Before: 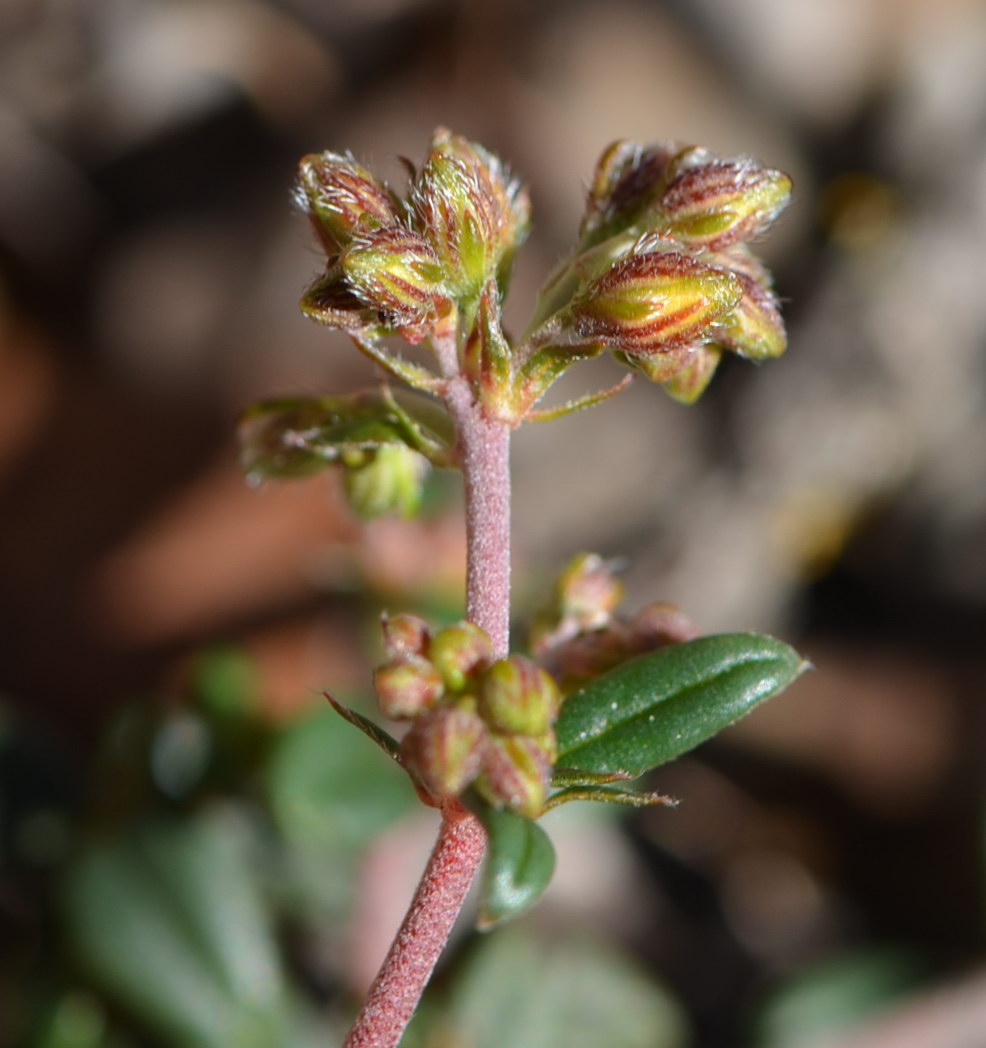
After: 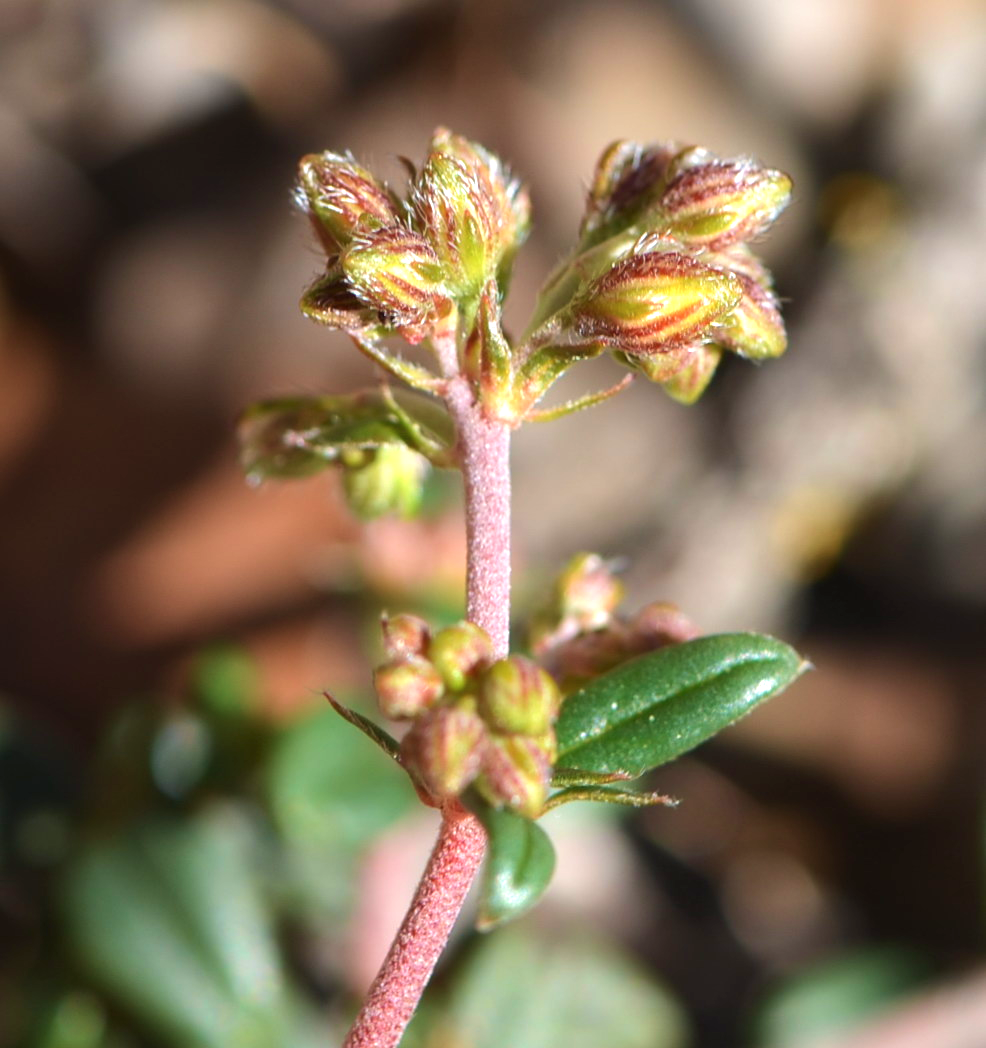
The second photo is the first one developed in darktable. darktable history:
exposure: black level correction 0, exposure 0.7 EV, compensate exposure bias true, compensate highlight preservation false
velvia: on, module defaults
color balance rgb: perceptual saturation grading › global saturation -3%
